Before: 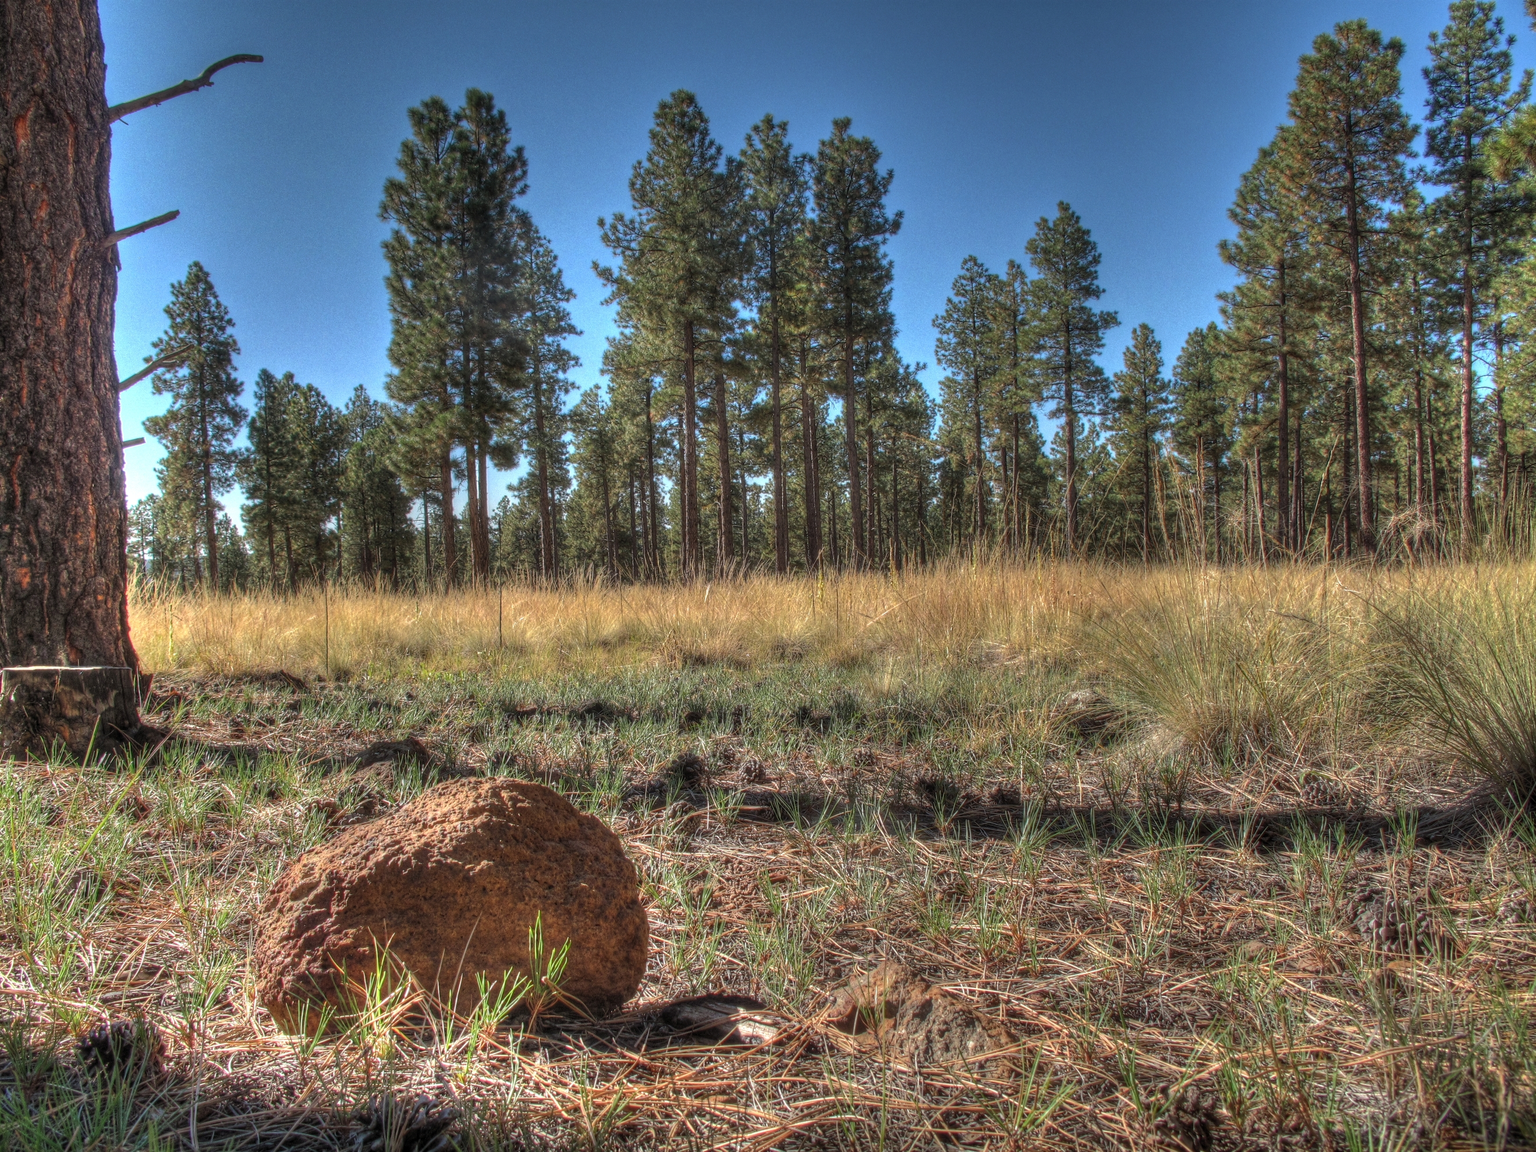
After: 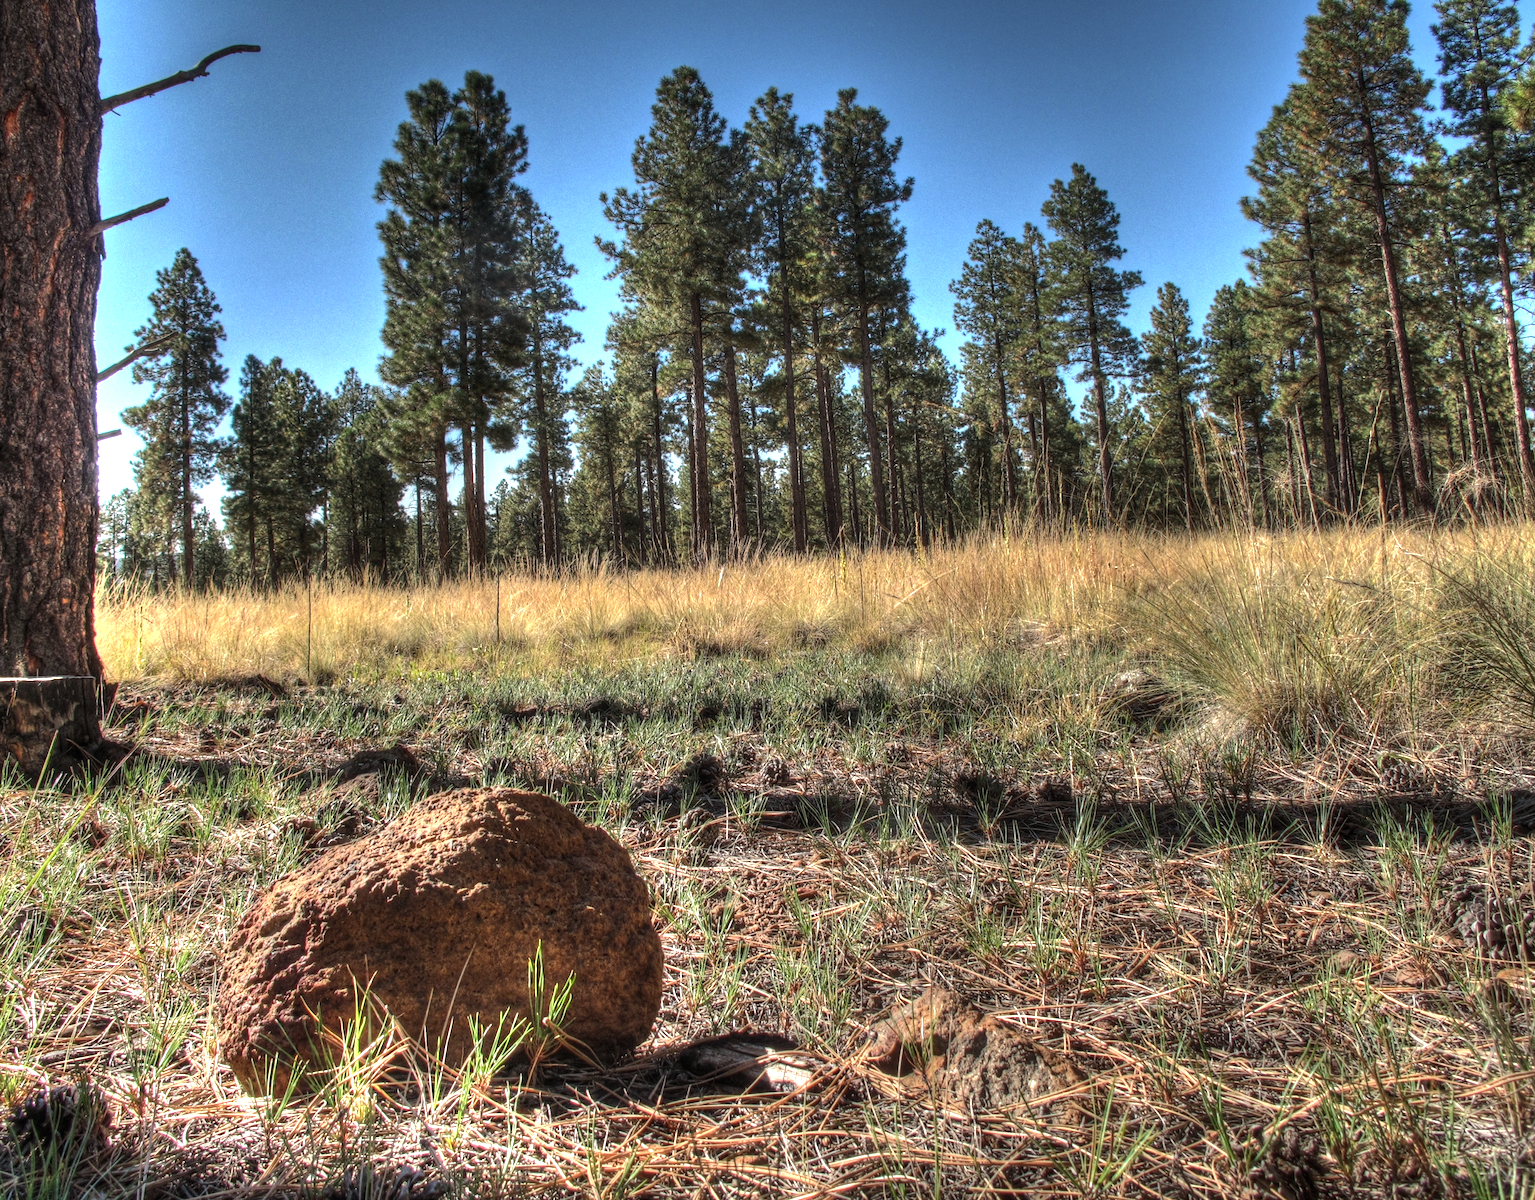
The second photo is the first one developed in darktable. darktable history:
rotate and perspective: rotation -1.68°, lens shift (vertical) -0.146, crop left 0.049, crop right 0.912, crop top 0.032, crop bottom 0.96
tone equalizer: -8 EV -0.75 EV, -7 EV -0.7 EV, -6 EV -0.6 EV, -5 EV -0.4 EV, -3 EV 0.4 EV, -2 EV 0.6 EV, -1 EV 0.7 EV, +0 EV 0.75 EV, edges refinement/feathering 500, mask exposure compensation -1.57 EV, preserve details no
